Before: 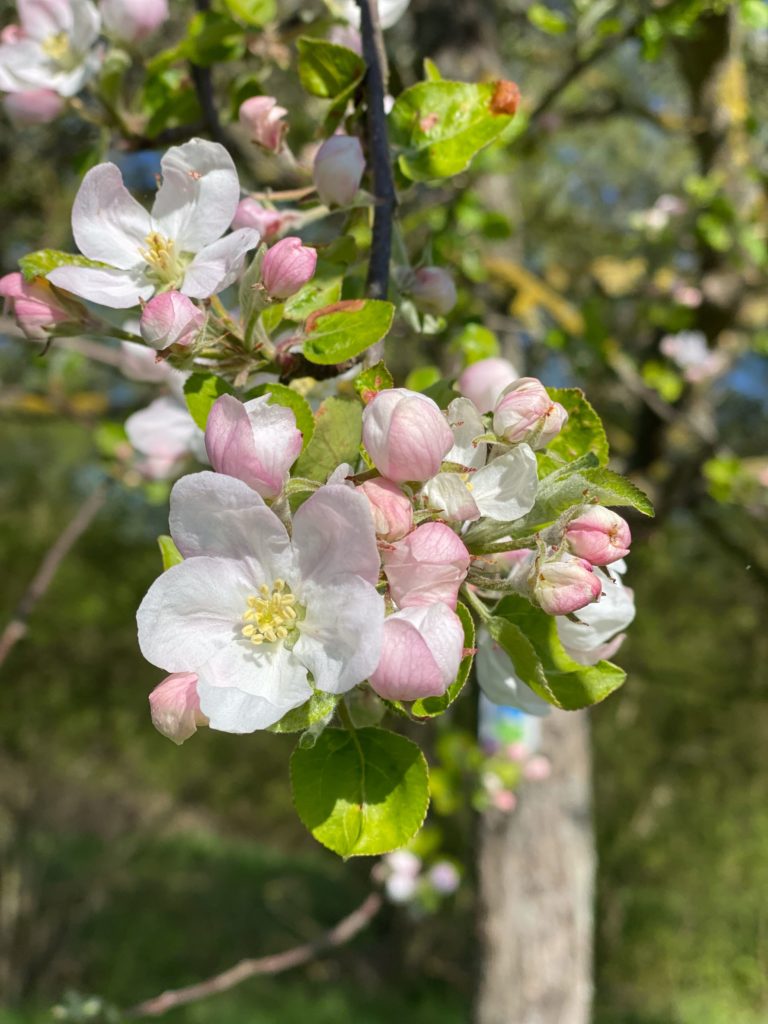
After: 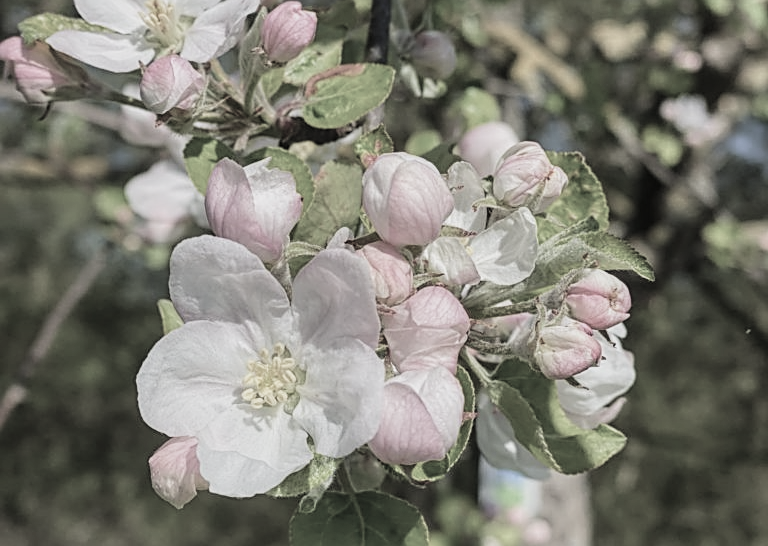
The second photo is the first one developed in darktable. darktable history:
exposure: black level correction -0.015, compensate highlight preservation false
local contrast: on, module defaults
filmic rgb: black relative exposure -7.65 EV, white relative exposure 3.99 EV, hardness 4.01, contrast 1.1, highlights saturation mix -29.25%, color science v4 (2020)
sharpen: amount 0.575
crop and rotate: top 23.102%, bottom 23.481%
